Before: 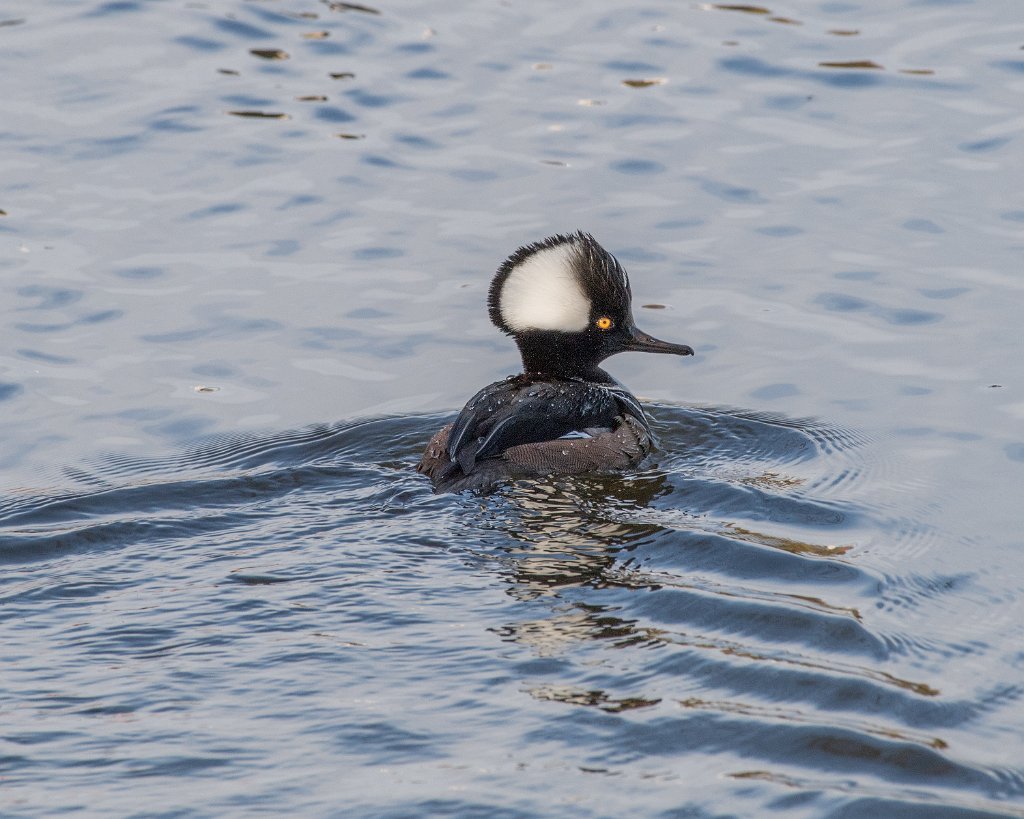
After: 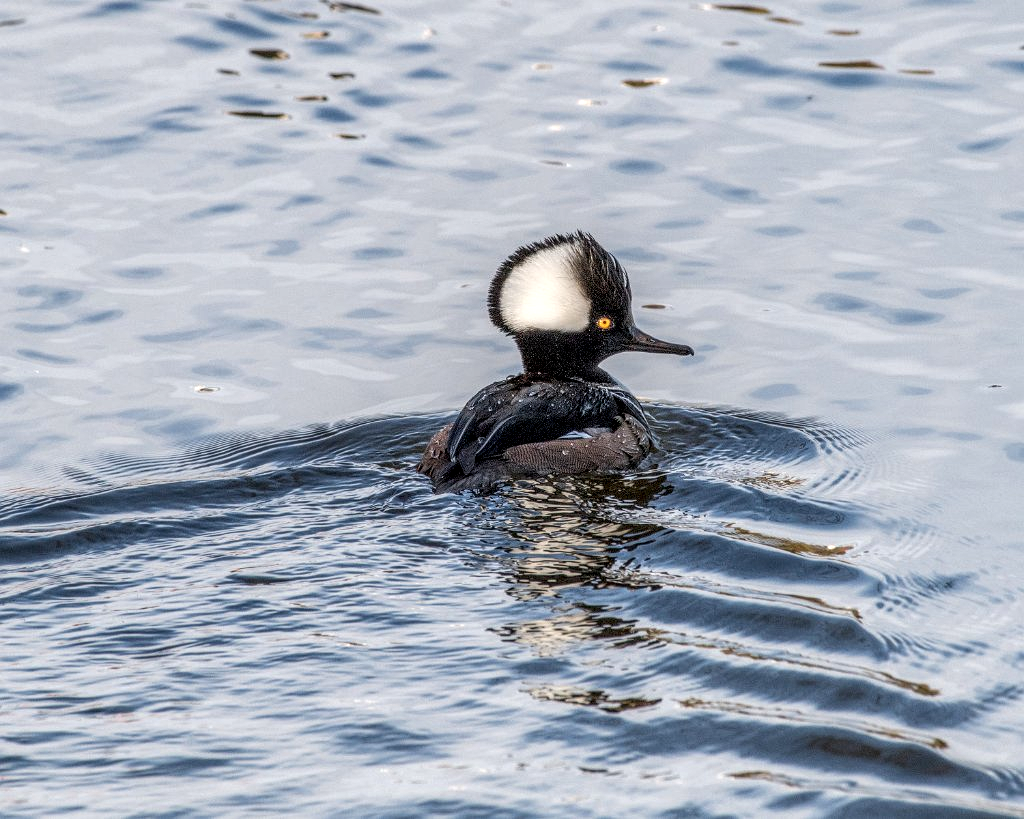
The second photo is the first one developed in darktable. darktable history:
tone equalizer: -8 EV -0.41 EV, -7 EV -0.398 EV, -6 EV -0.322 EV, -5 EV -0.25 EV, -3 EV 0.192 EV, -2 EV 0.325 EV, -1 EV 0.399 EV, +0 EV 0.405 EV
color zones: curves: ch1 [(0, 0.523) (0.143, 0.545) (0.286, 0.52) (0.429, 0.506) (0.571, 0.503) (0.714, 0.503) (0.857, 0.508) (1, 0.523)]
local contrast: detail 150%
